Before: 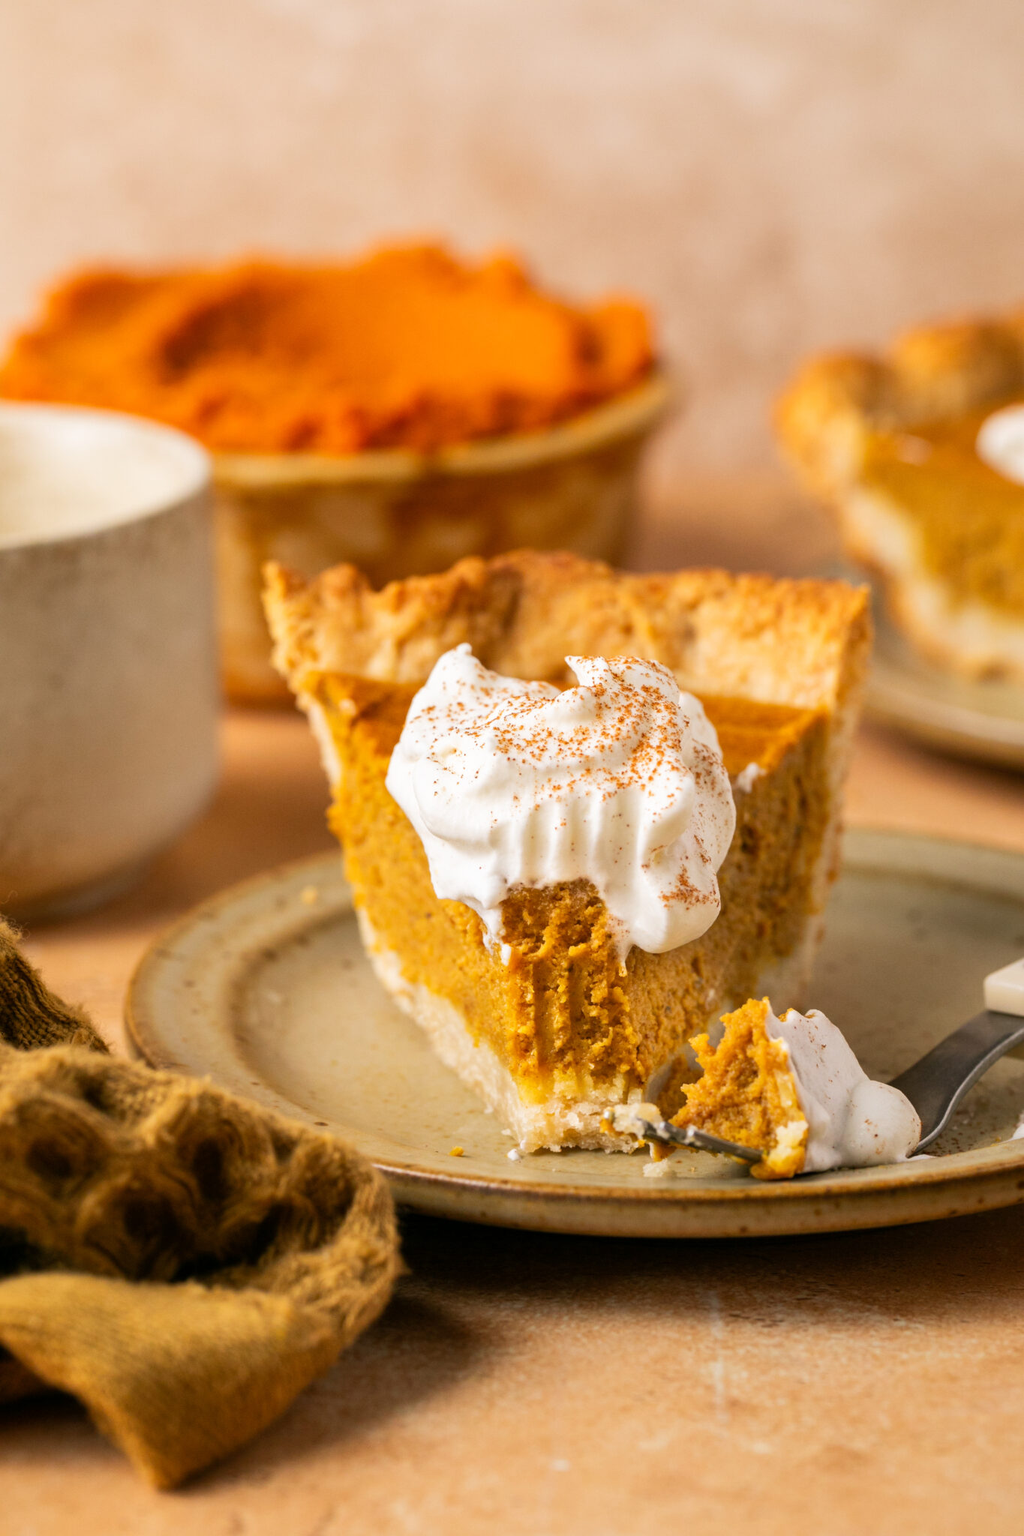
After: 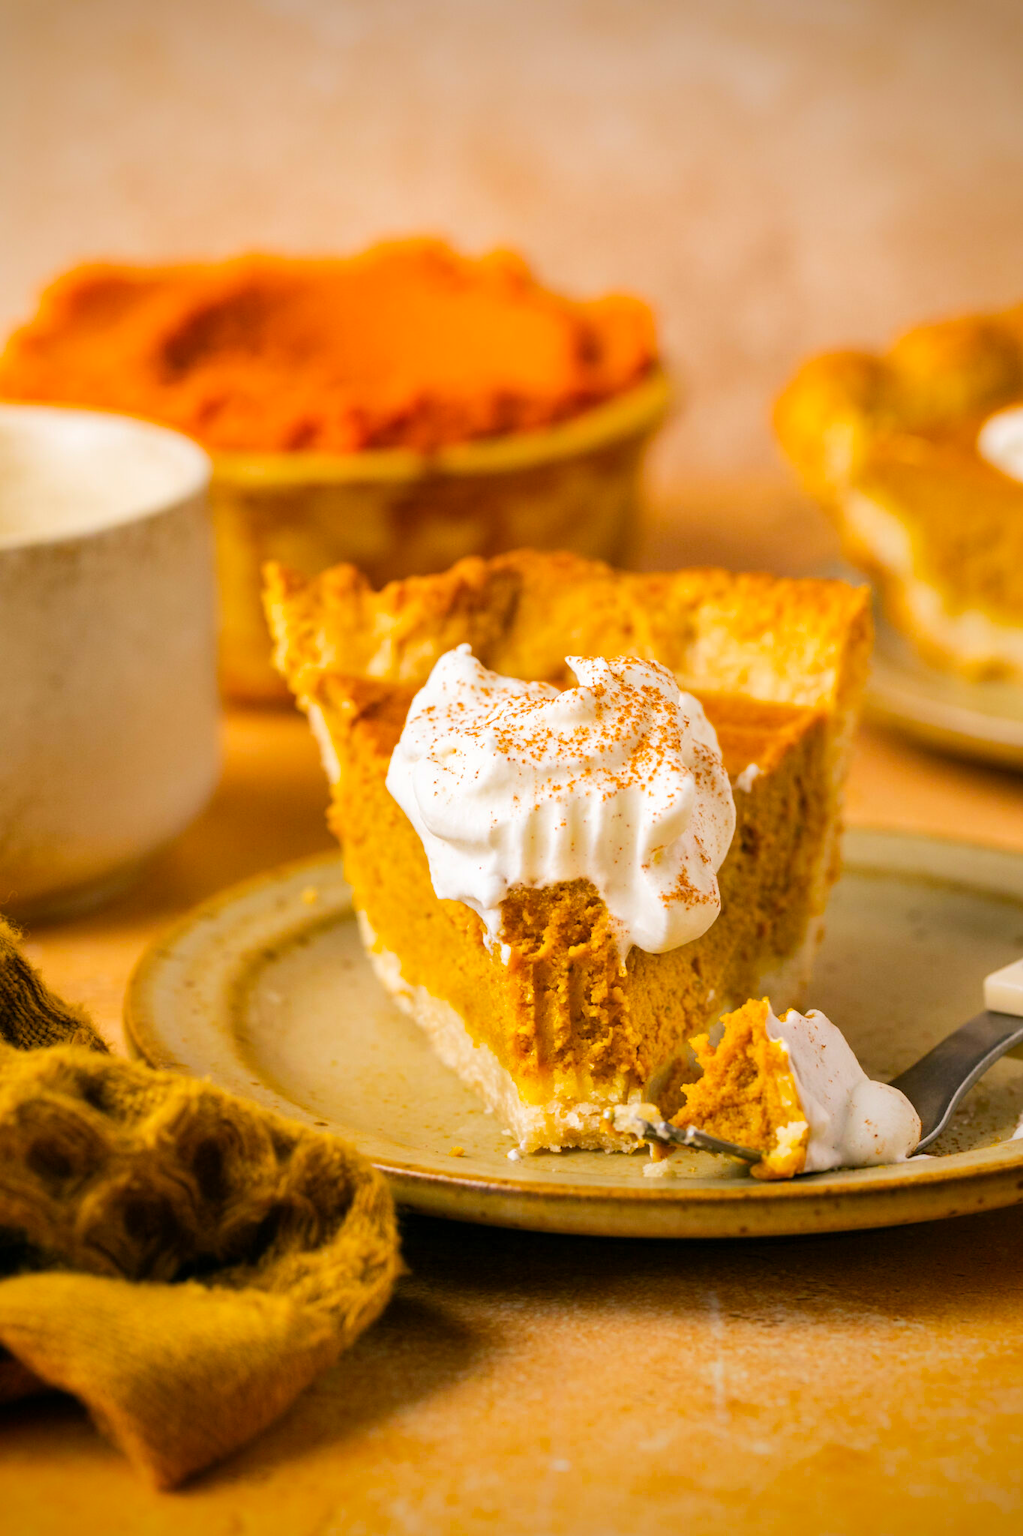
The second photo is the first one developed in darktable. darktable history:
color balance rgb: perceptual saturation grading › global saturation 25%, perceptual brilliance grading › mid-tones 10%, perceptual brilliance grading › shadows 15%, global vibrance 20%
vignetting: fall-off start 88.53%, fall-off radius 44.2%, saturation 0.376, width/height ratio 1.161
